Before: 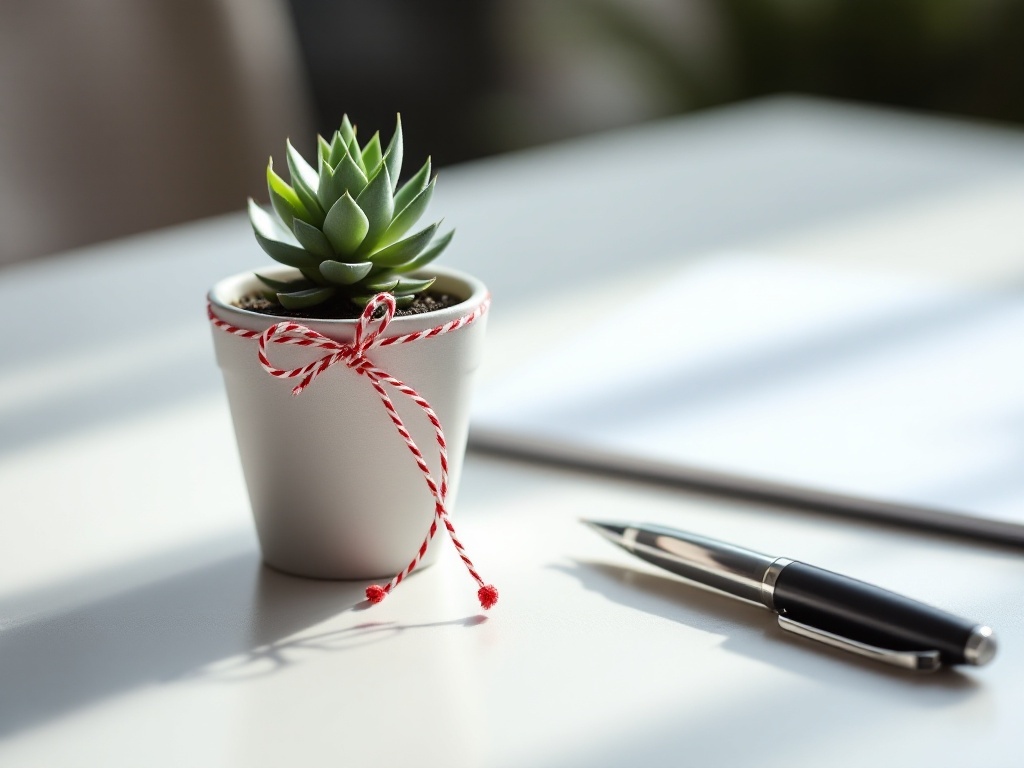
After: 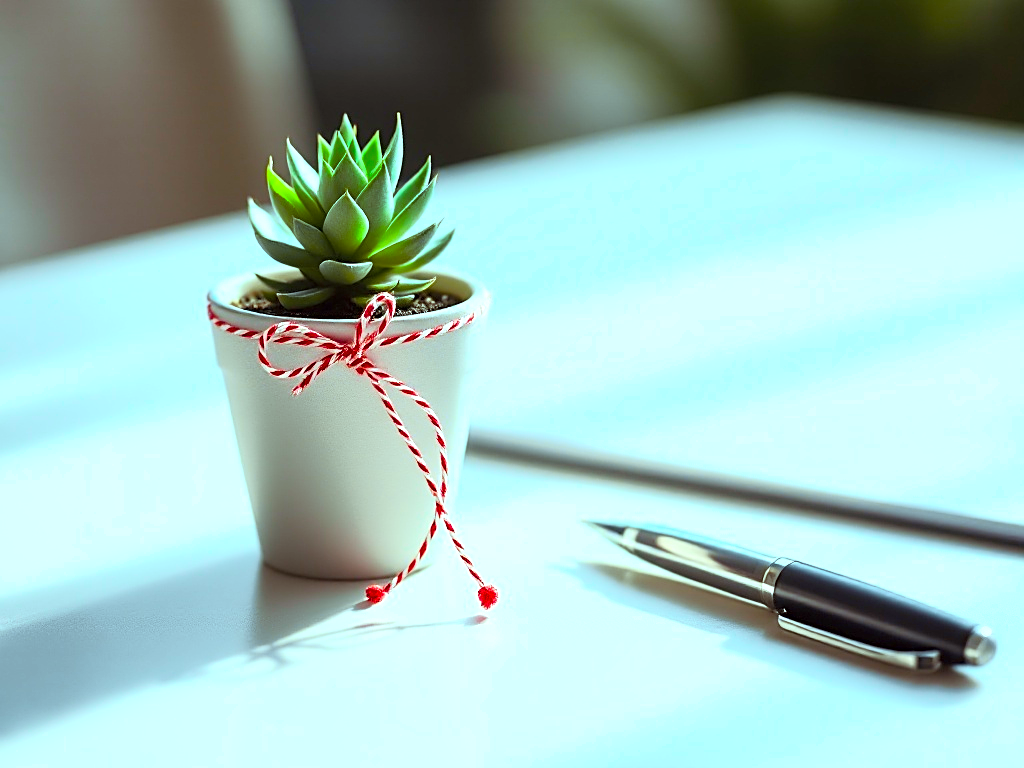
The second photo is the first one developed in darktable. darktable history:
tone curve: curves: ch0 [(0.013, 0) (0.061, 0.068) (0.239, 0.256) (0.502, 0.505) (0.683, 0.676) (0.761, 0.773) (0.858, 0.858) (0.987, 0.945)]; ch1 [(0, 0) (0.172, 0.123) (0.304, 0.288) (0.414, 0.44) (0.472, 0.473) (0.502, 0.508) (0.521, 0.528) (0.583, 0.595) (0.654, 0.673) (0.728, 0.761) (1, 1)]; ch2 [(0, 0) (0.411, 0.424) (0.485, 0.476) (0.502, 0.502) (0.553, 0.557) (0.57, 0.576) (1, 1)], color space Lab, independent channels, preserve colors none
sharpen: amount 0.495
color balance rgb: highlights gain › chroma 4.082%, highlights gain › hue 200.4°, perceptual saturation grading › global saturation 30.374%, global vibrance 20%
exposure: black level correction 0, exposure 0.7 EV, compensate exposure bias true, compensate highlight preservation false
